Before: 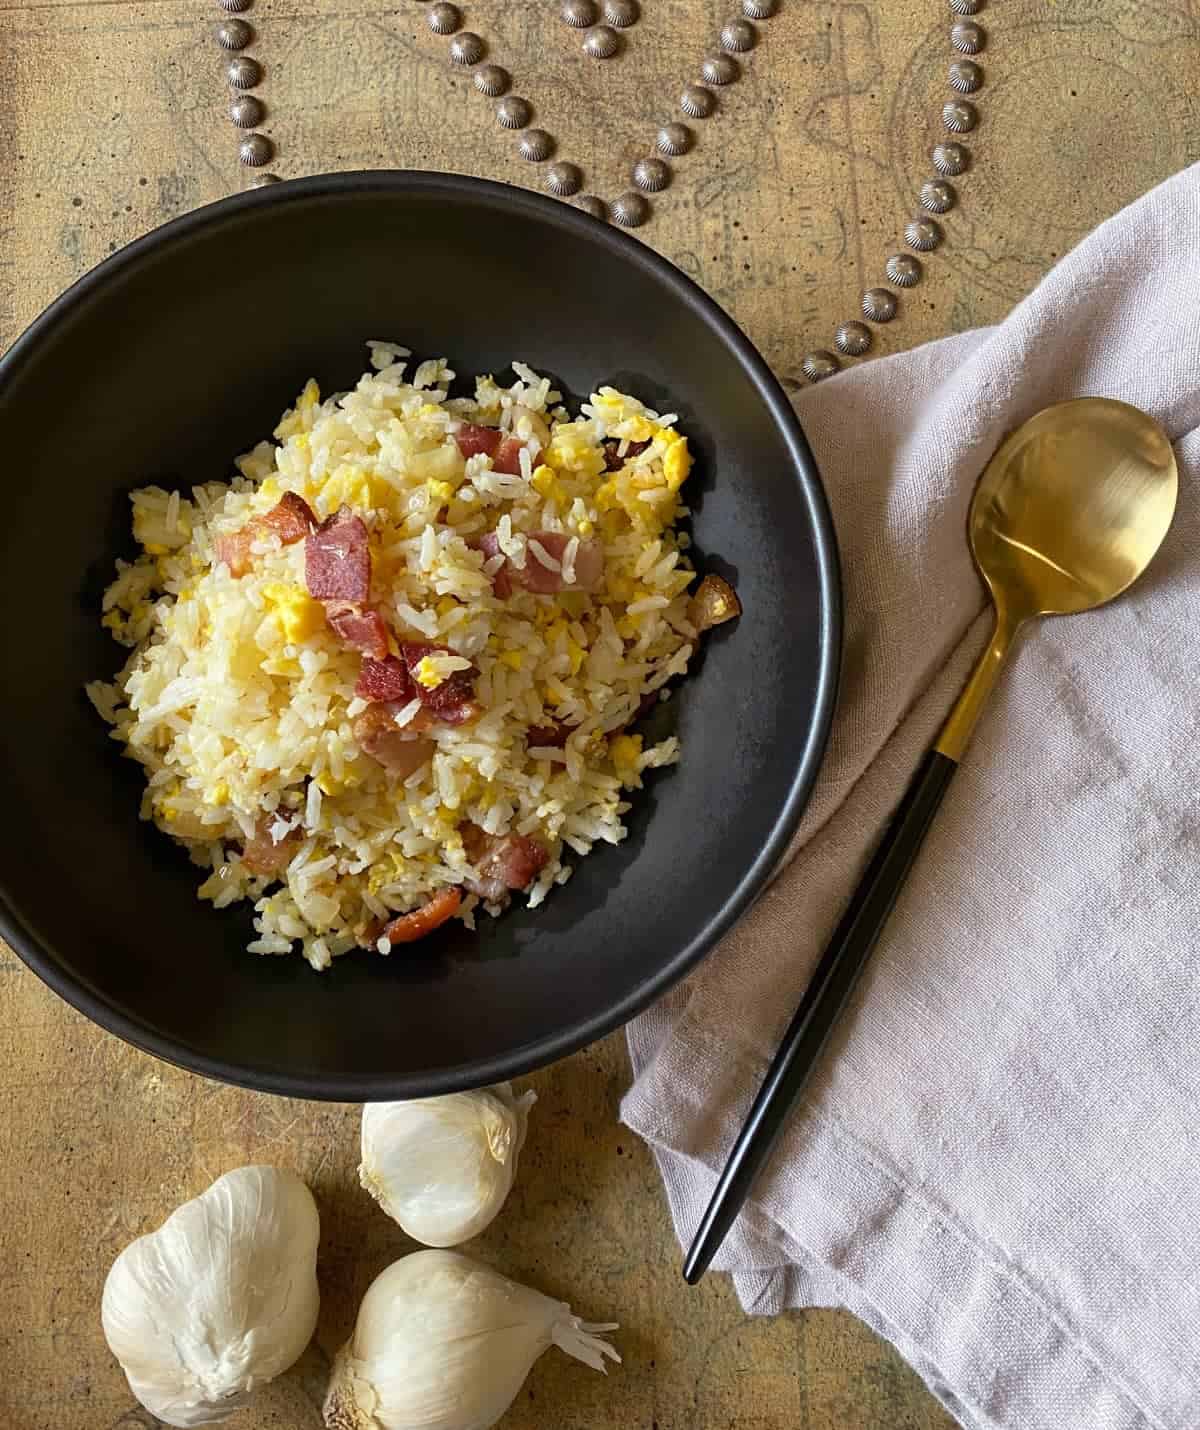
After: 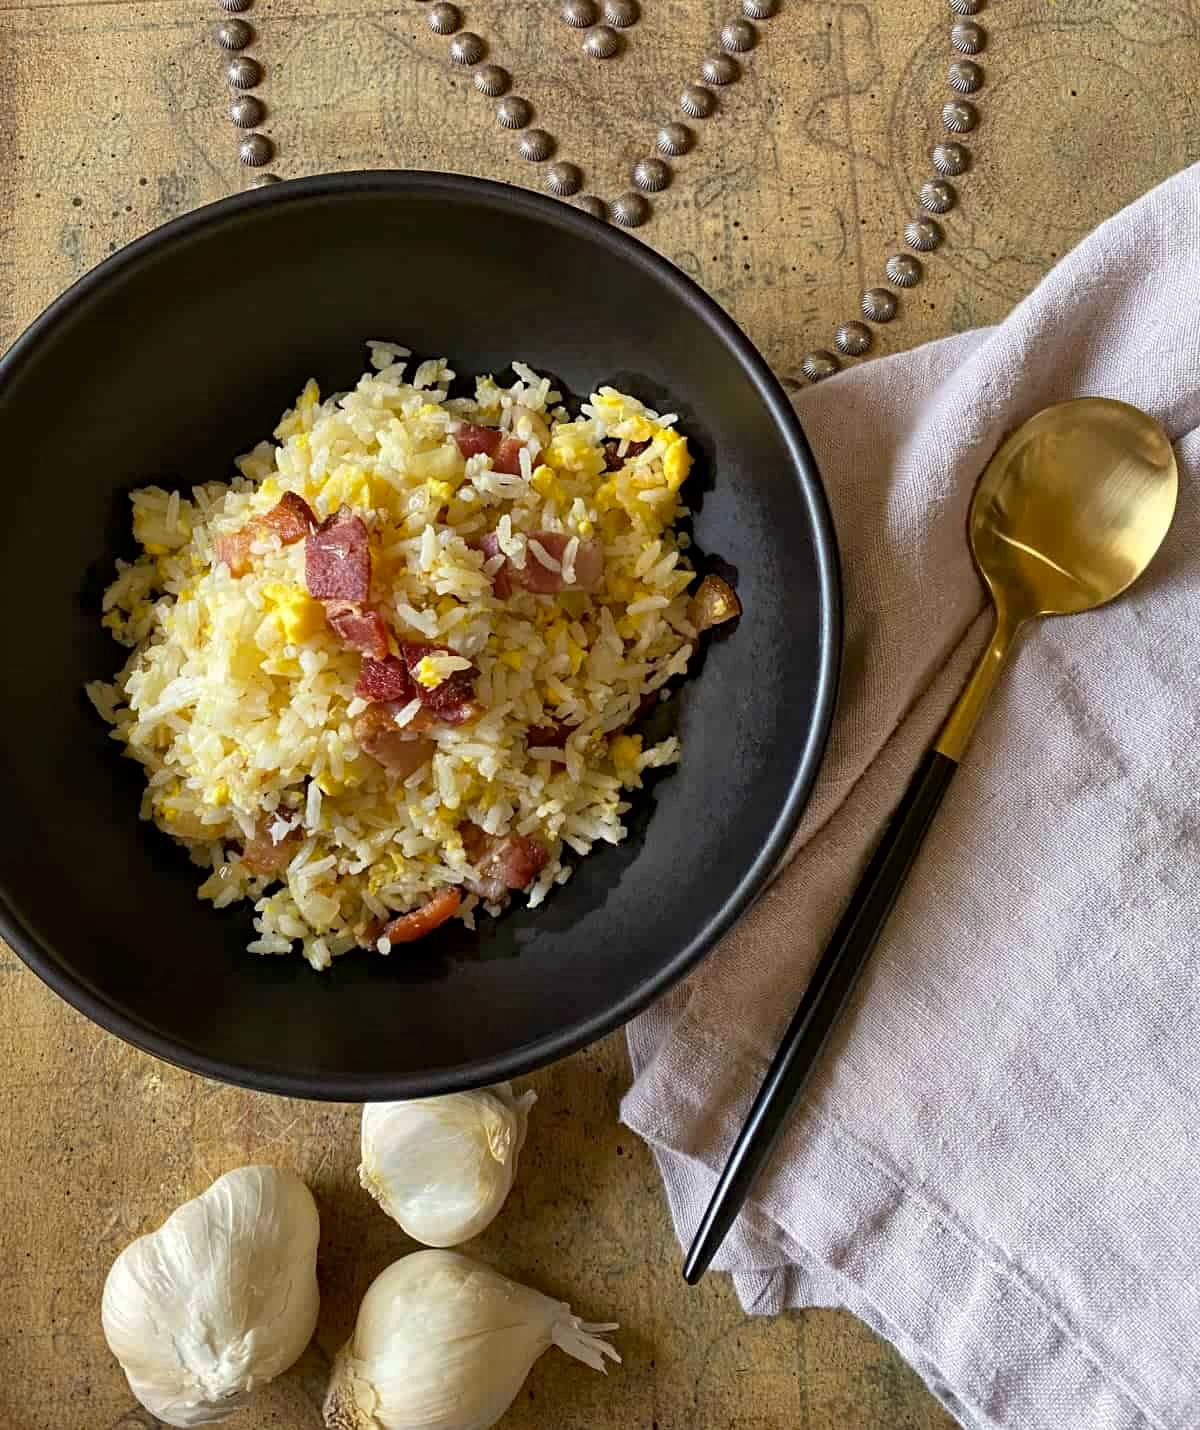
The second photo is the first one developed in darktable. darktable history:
haze removal: compatibility mode true, adaptive false
local contrast: mode bilateral grid, contrast 20, coarseness 50, detail 120%, midtone range 0.2
